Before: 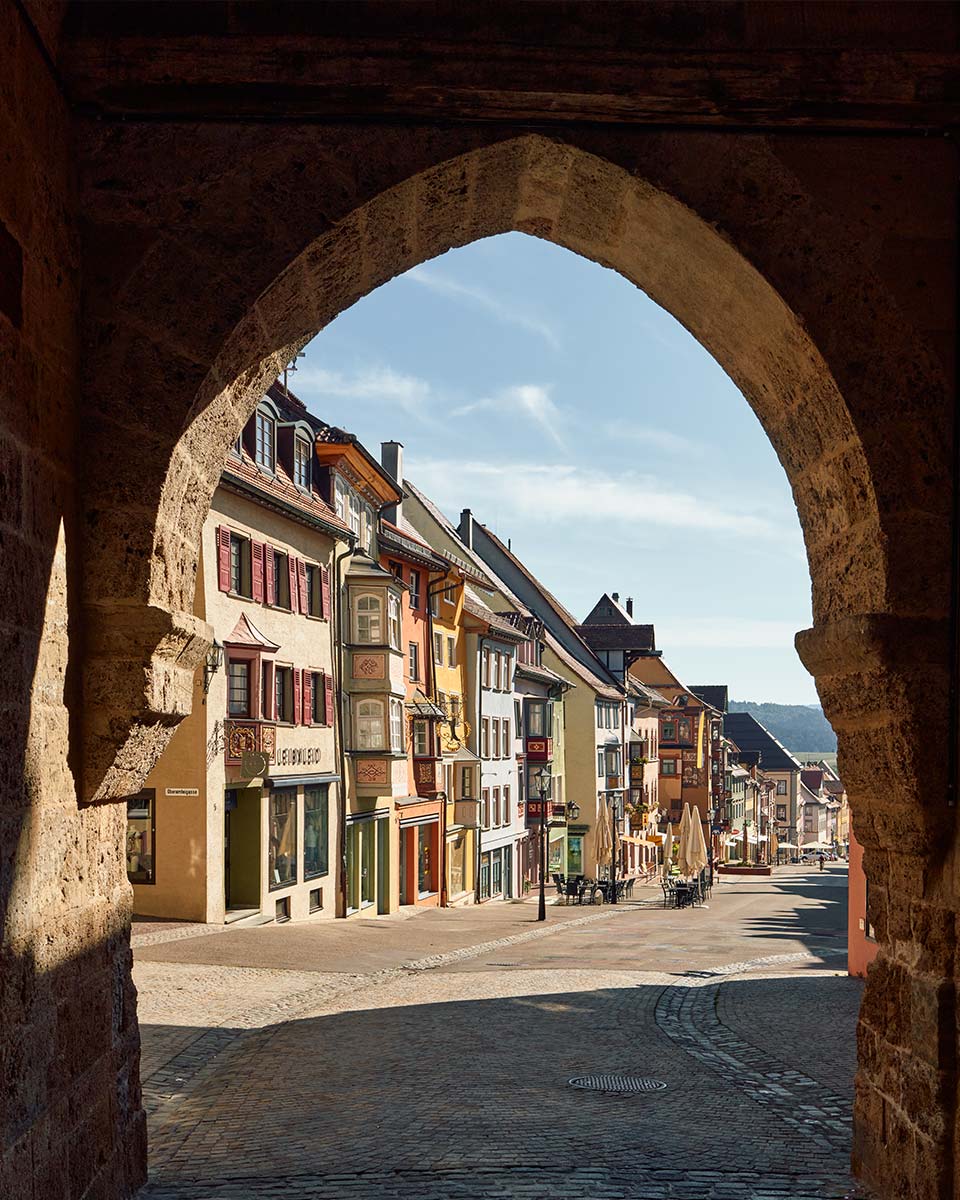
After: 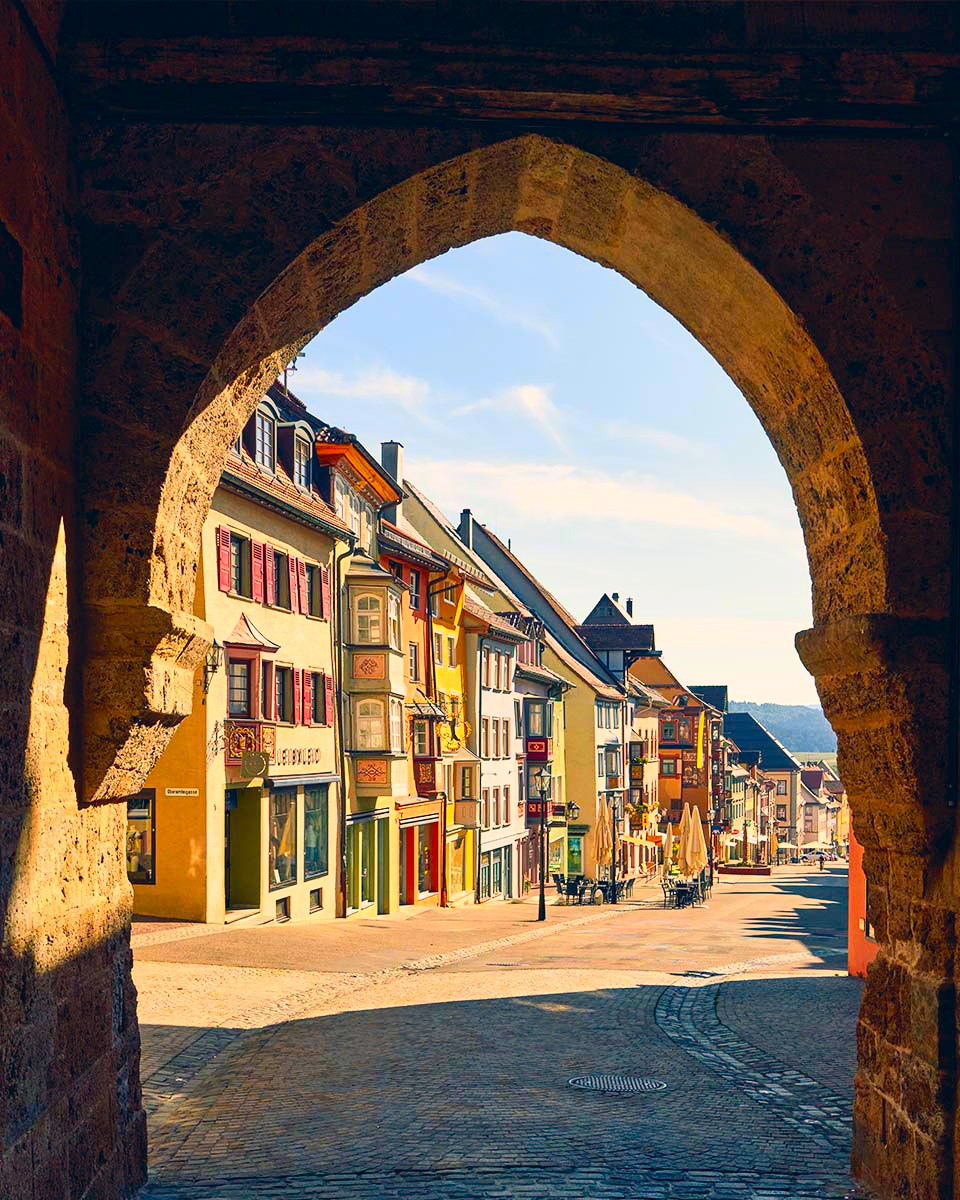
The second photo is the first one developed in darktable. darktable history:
contrast brightness saturation: contrast 0.203, brightness 0.19, saturation 0.793
color correction: highlights a* 10.29, highlights b* 13.98, shadows a* -9.85, shadows b* -14.81
